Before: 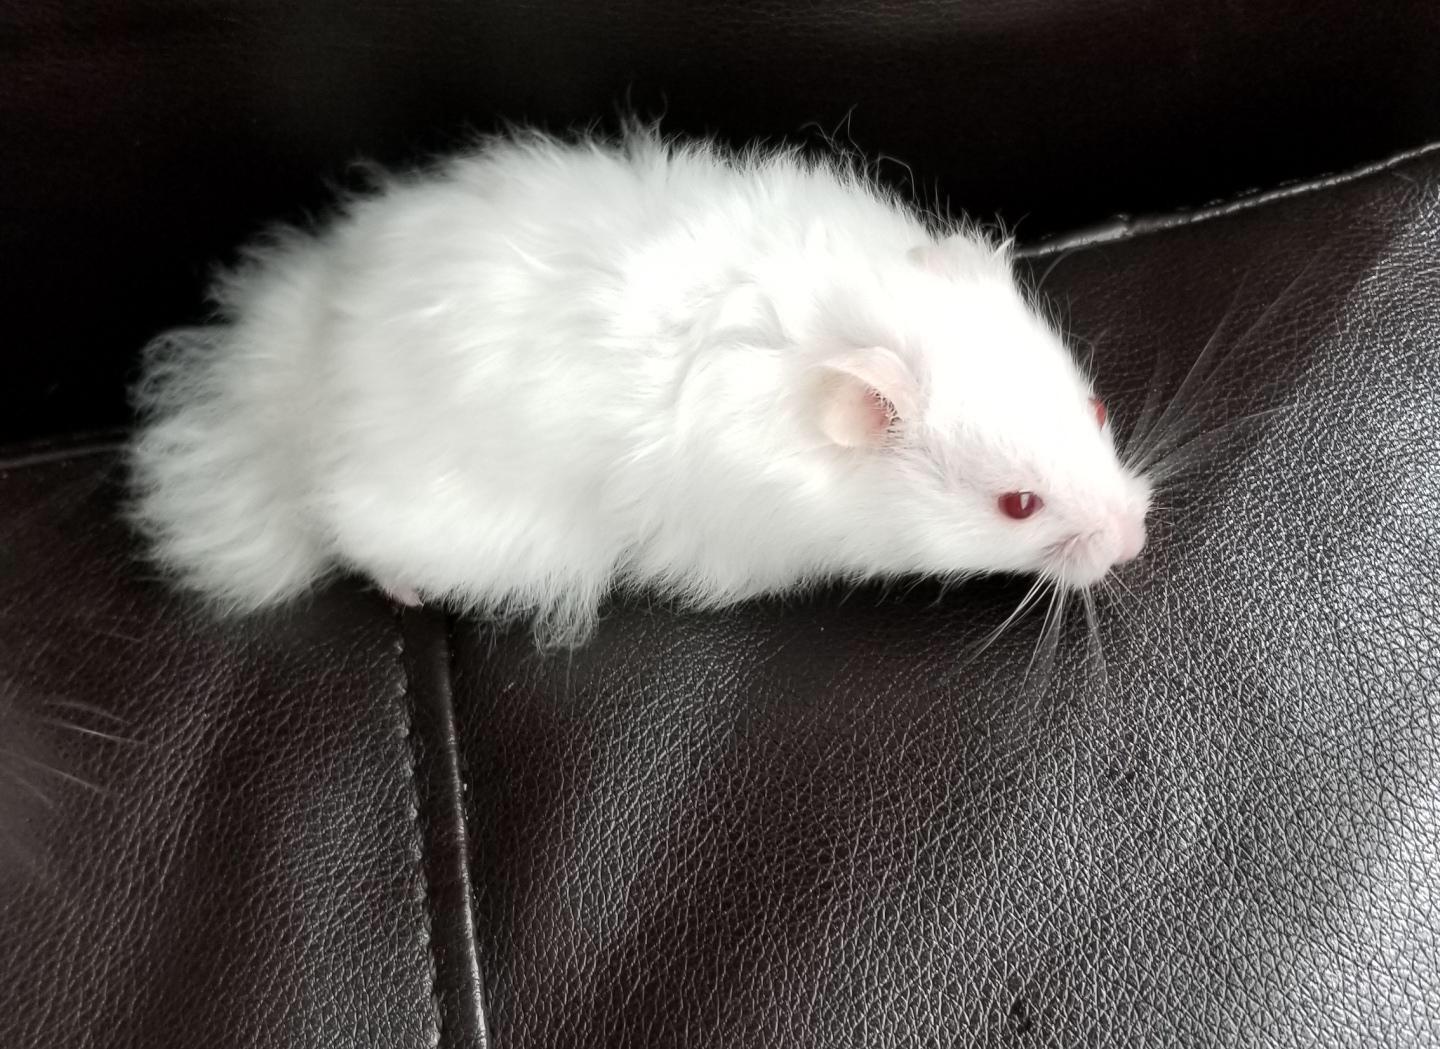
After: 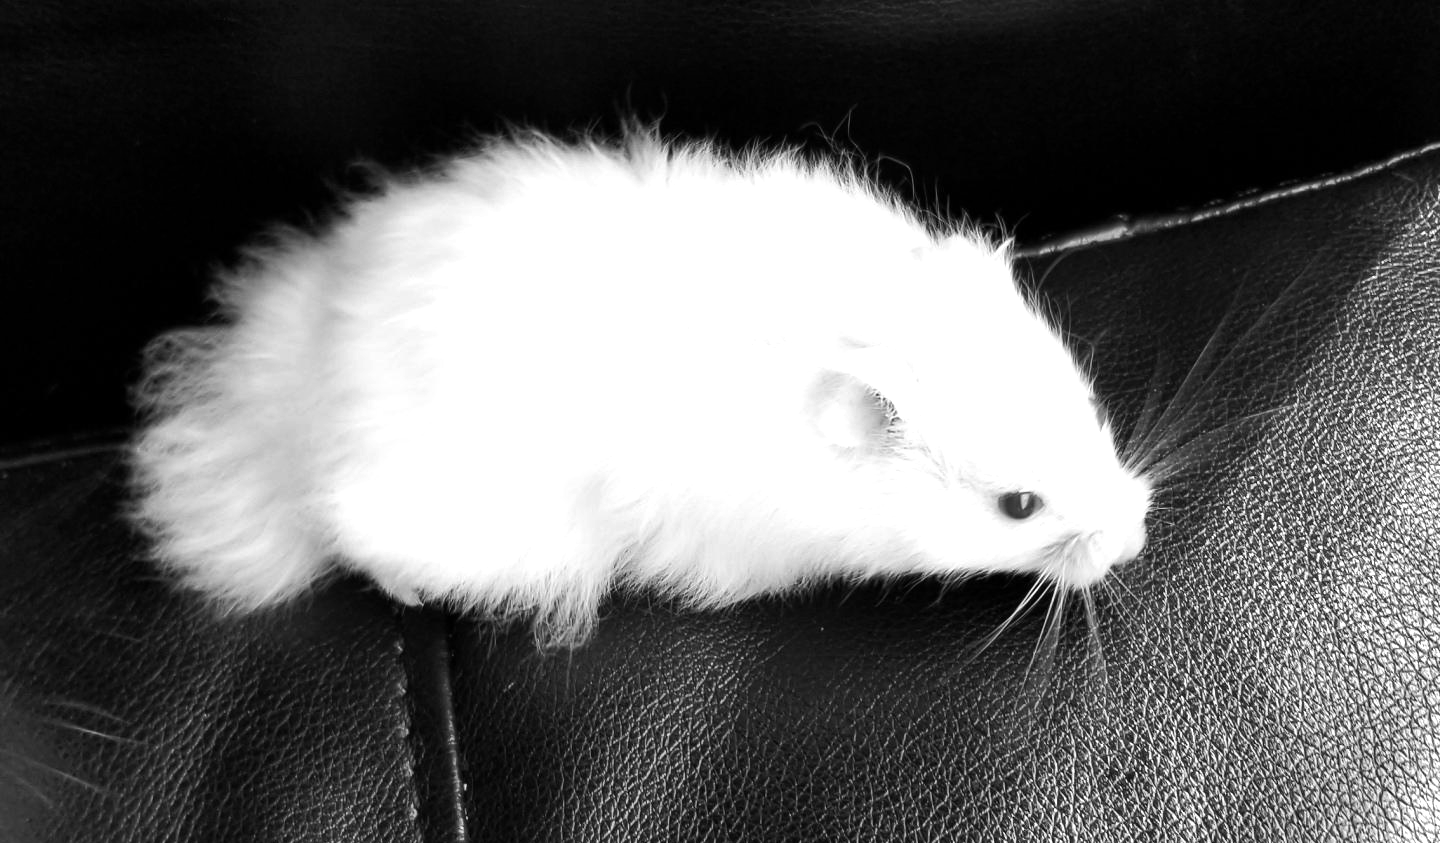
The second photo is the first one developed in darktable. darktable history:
color calibration: output gray [0.18, 0.41, 0.41, 0], illuminant same as pipeline (D50), adaptation none (bypass), x 0.332, y 0.335, temperature 5012.16 K
levels: levels [0, 0.476, 0.951]
crop: bottom 19.603%
tone equalizer: -8 EV -0.389 EV, -7 EV -0.384 EV, -6 EV -0.299 EV, -5 EV -0.215 EV, -3 EV 0.248 EV, -2 EV 0.331 EV, -1 EV 0.403 EV, +0 EV 0.405 EV, edges refinement/feathering 500, mask exposure compensation -1.57 EV, preserve details no
